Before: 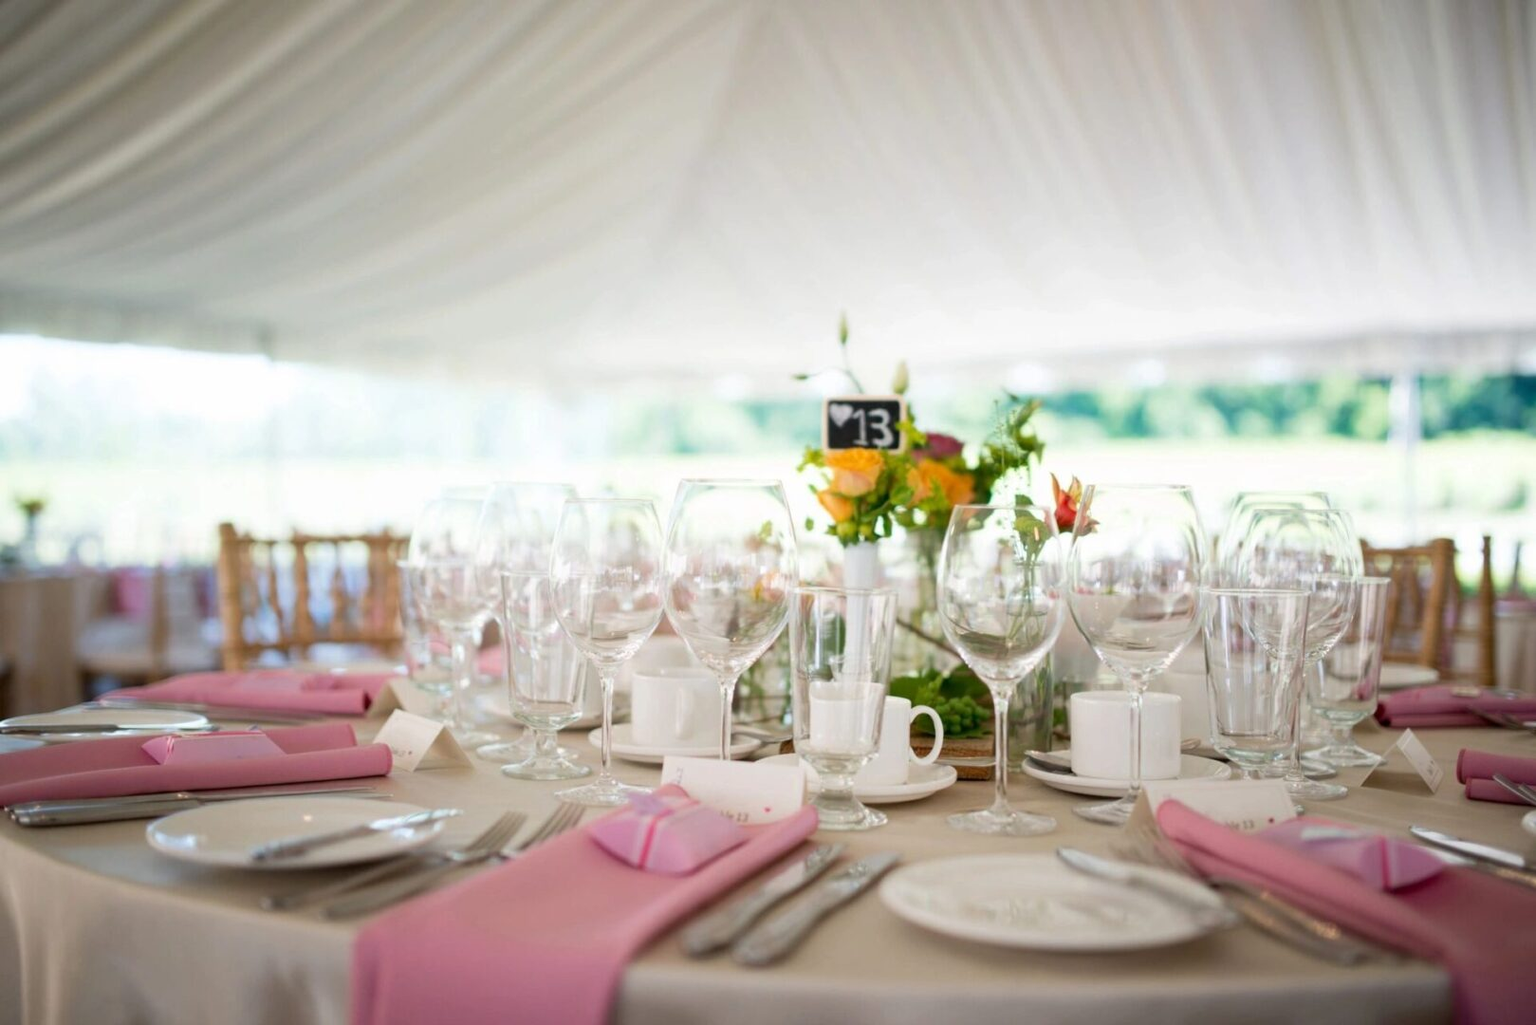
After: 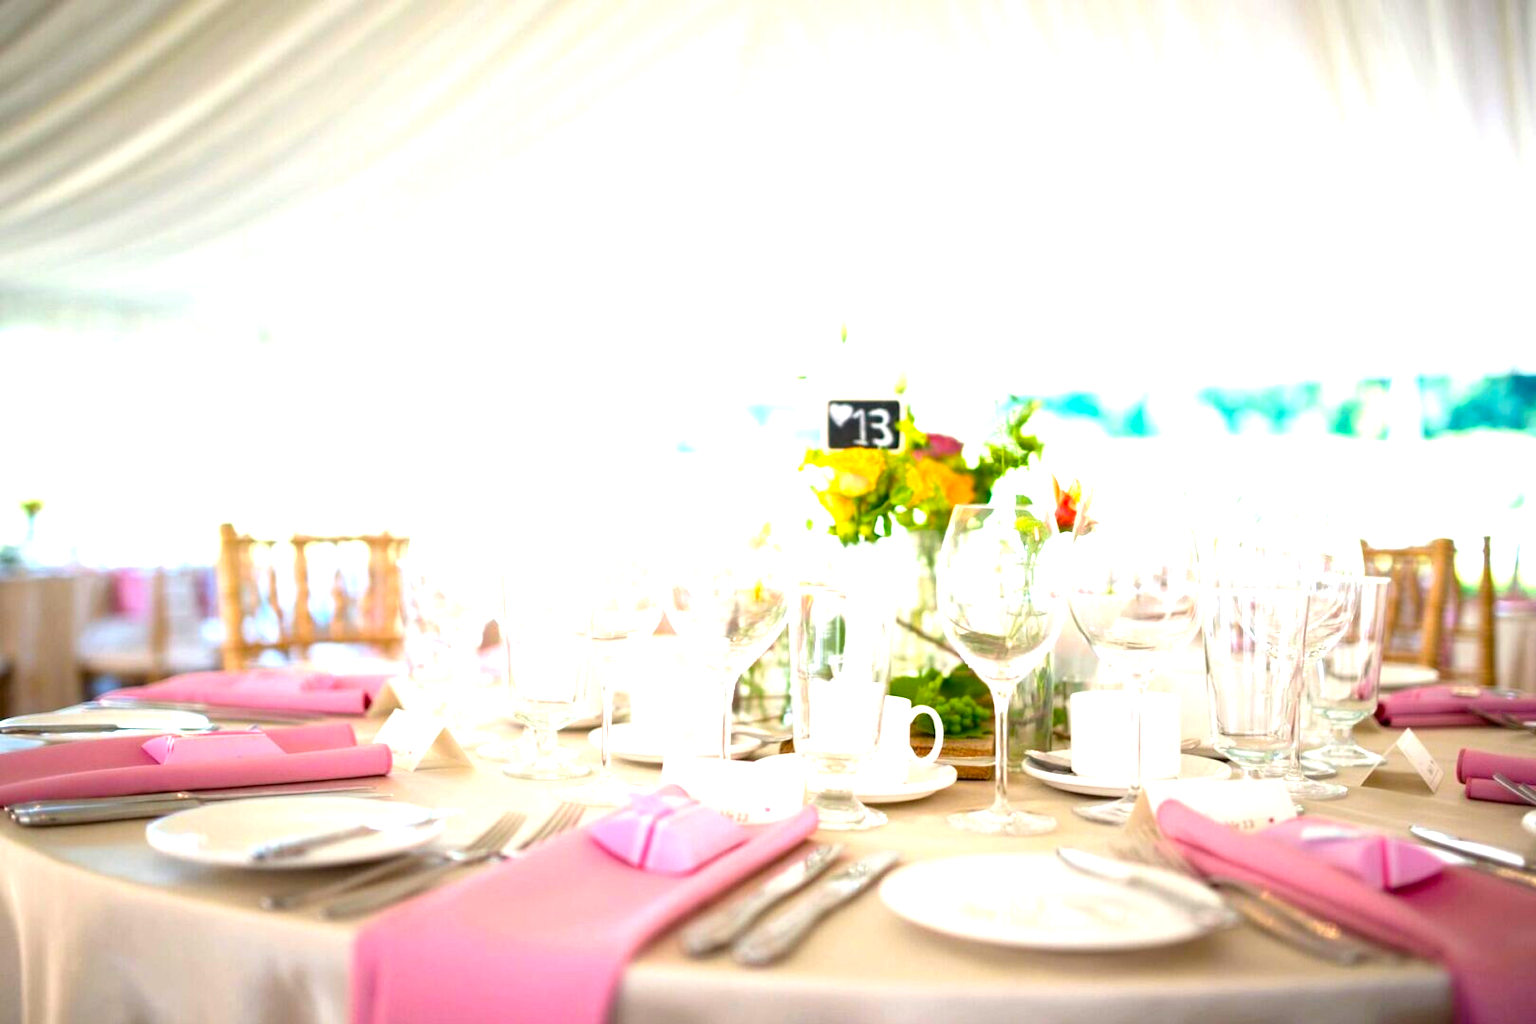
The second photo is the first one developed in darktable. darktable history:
exposure: black level correction 0, exposure 1.3 EV, compensate exposure bias true, compensate highlight preservation false
color balance rgb: linear chroma grading › global chroma 33.4%
